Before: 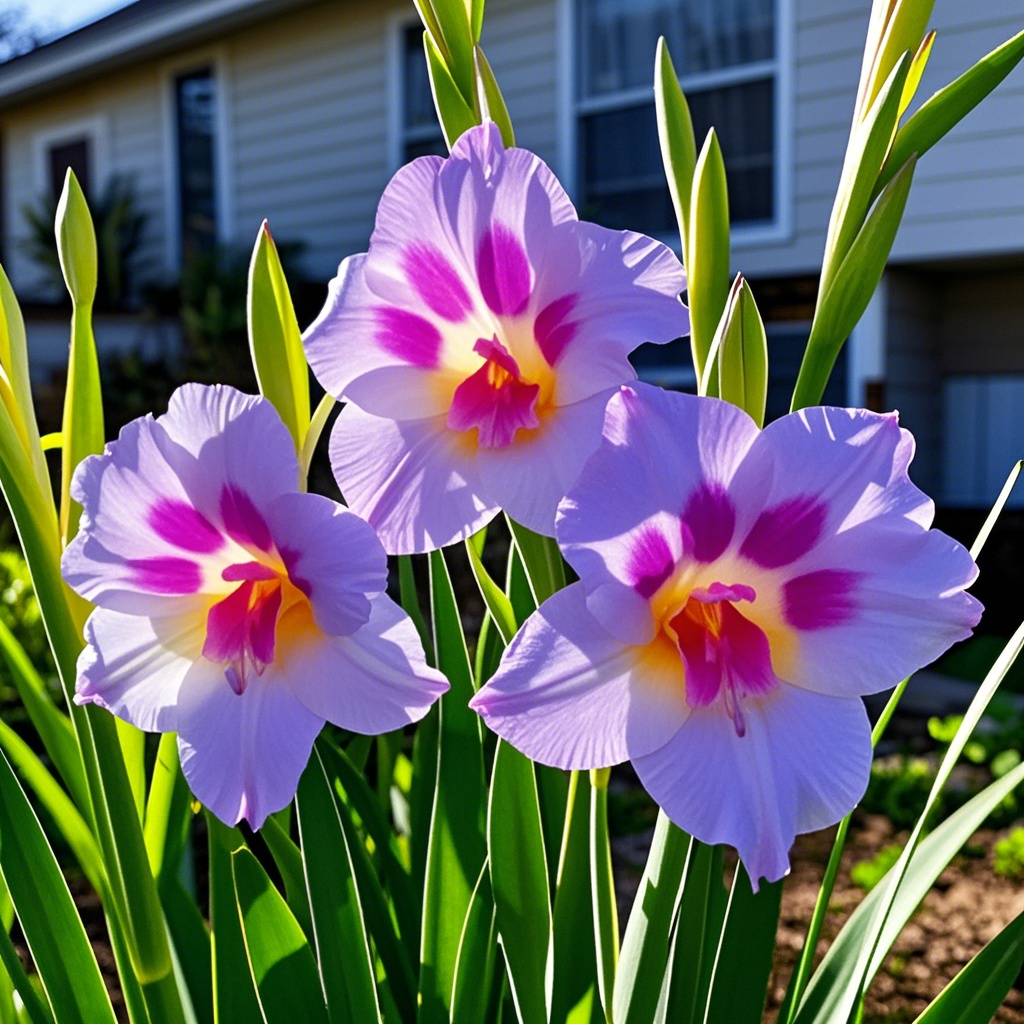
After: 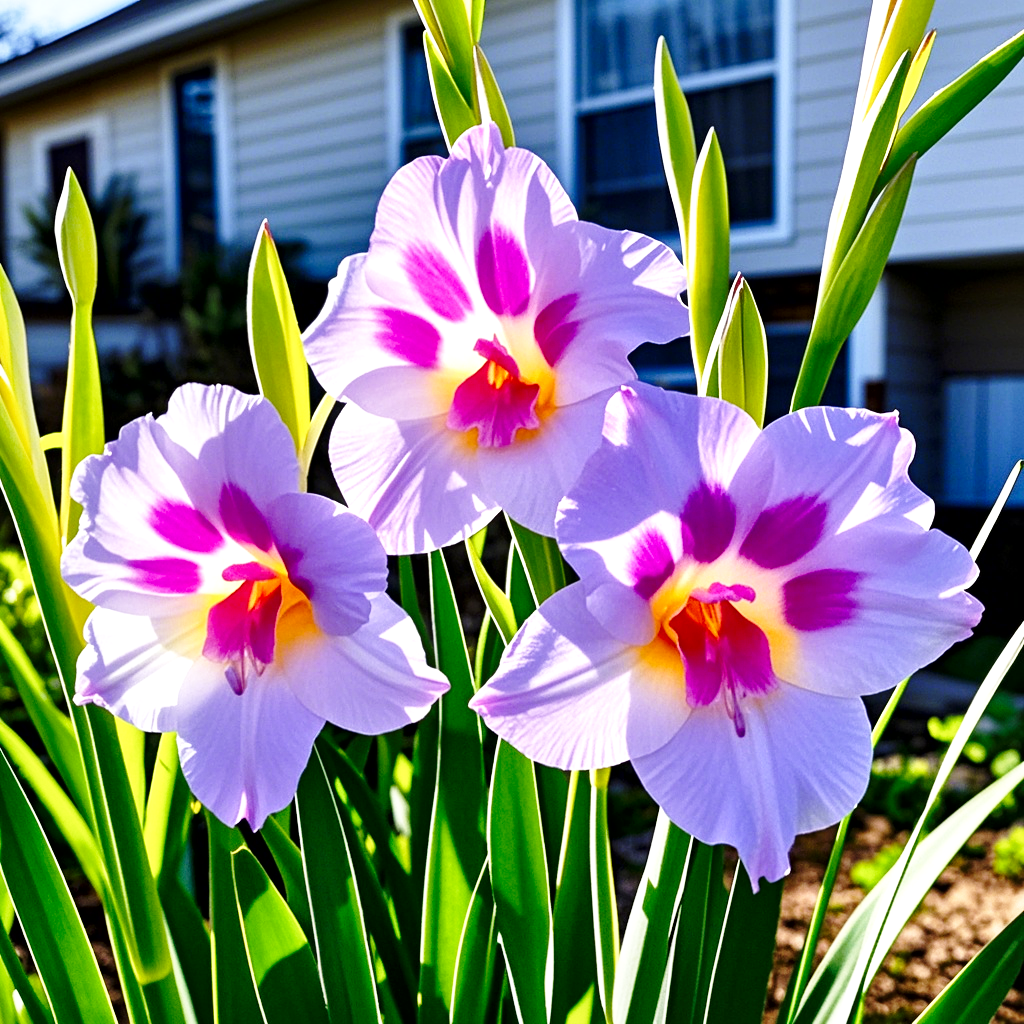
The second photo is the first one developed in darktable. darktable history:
base curve: curves: ch0 [(0, 0) (0.028, 0.03) (0.121, 0.232) (0.46, 0.748) (0.859, 0.968) (1, 1)], preserve colors none
local contrast: mode bilateral grid, contrast 20, coarseness 50, detail 171%, midtone range 0.2
